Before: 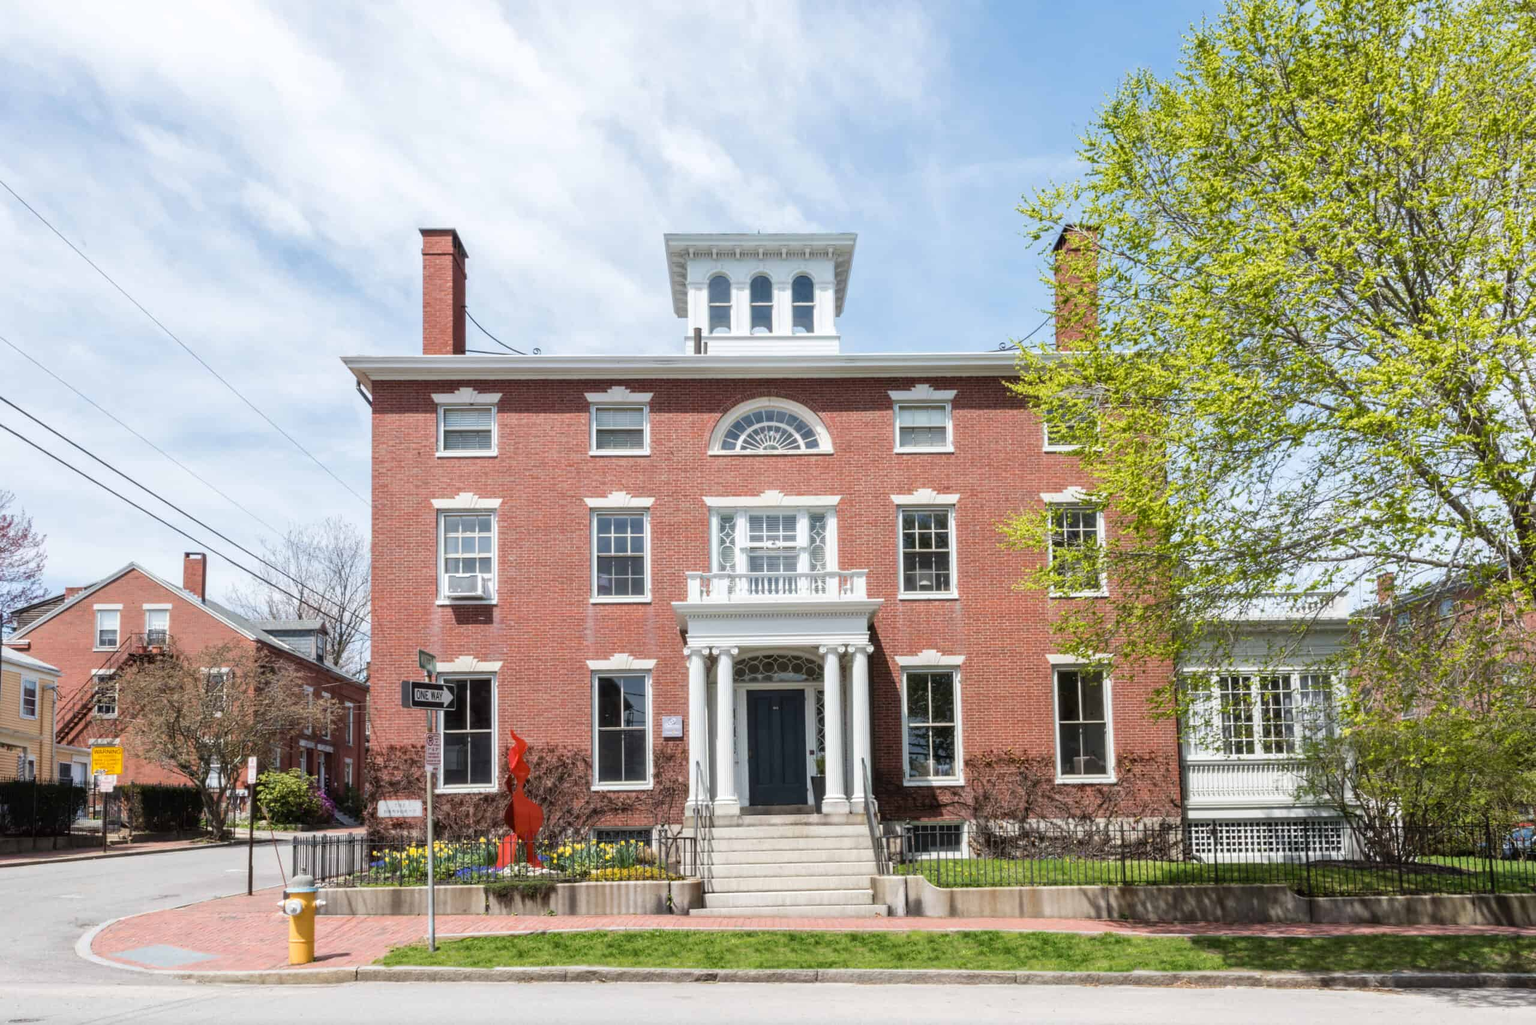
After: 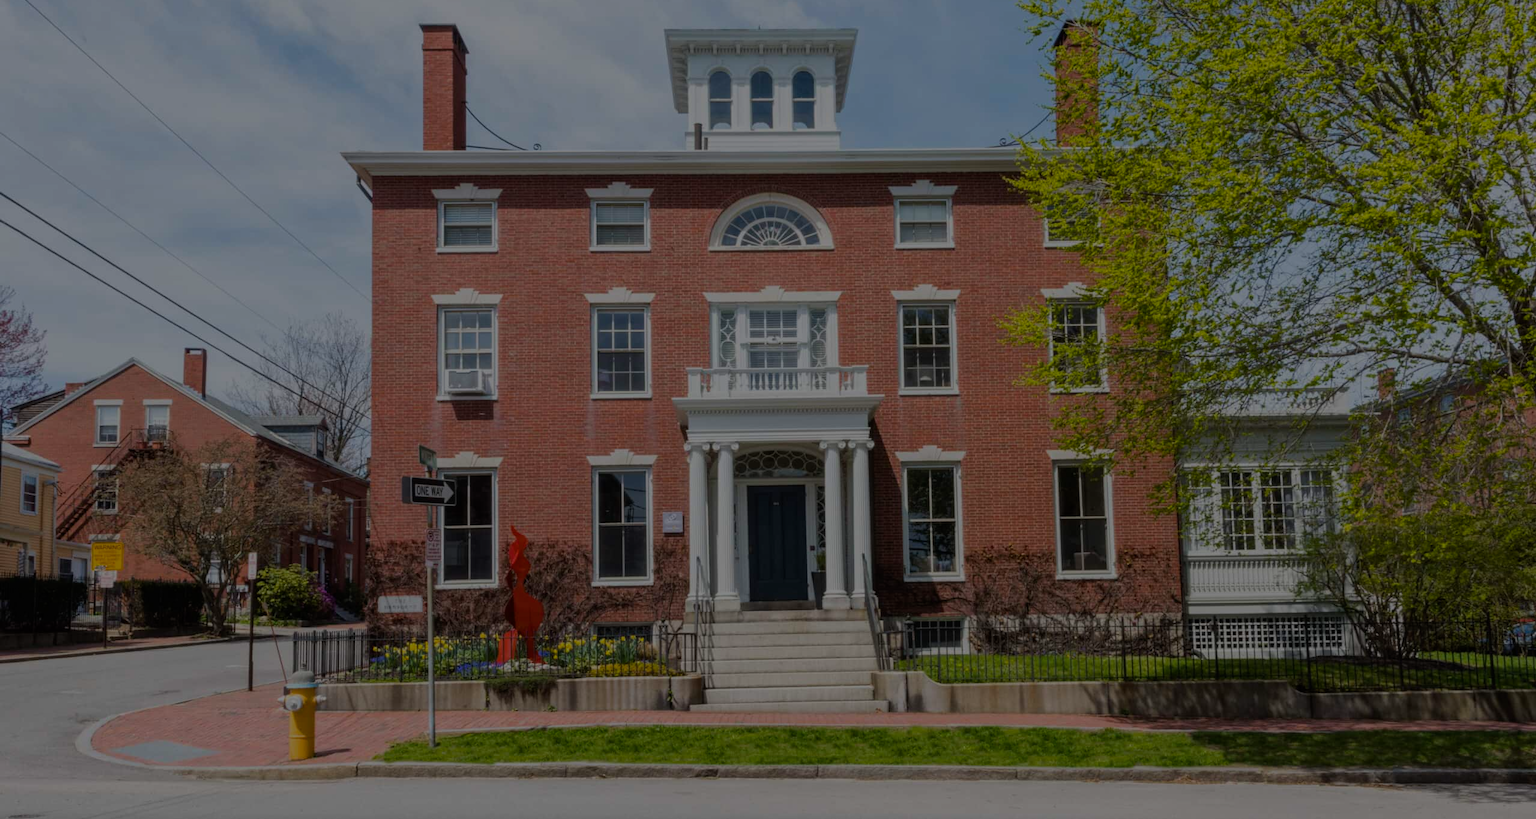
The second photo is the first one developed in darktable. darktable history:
color balance rgb: power › hue 315.22°, linear chroma grading › global chroma 14.516%, perceptual saturation grading › global saturation 0.54%, perceptual saturation grading › mid-tones 11.419%, global vibrance 20%
exposure: exposure -2.104 EV, compensate highlight preservation false
crop and rotate: top 20.02%
